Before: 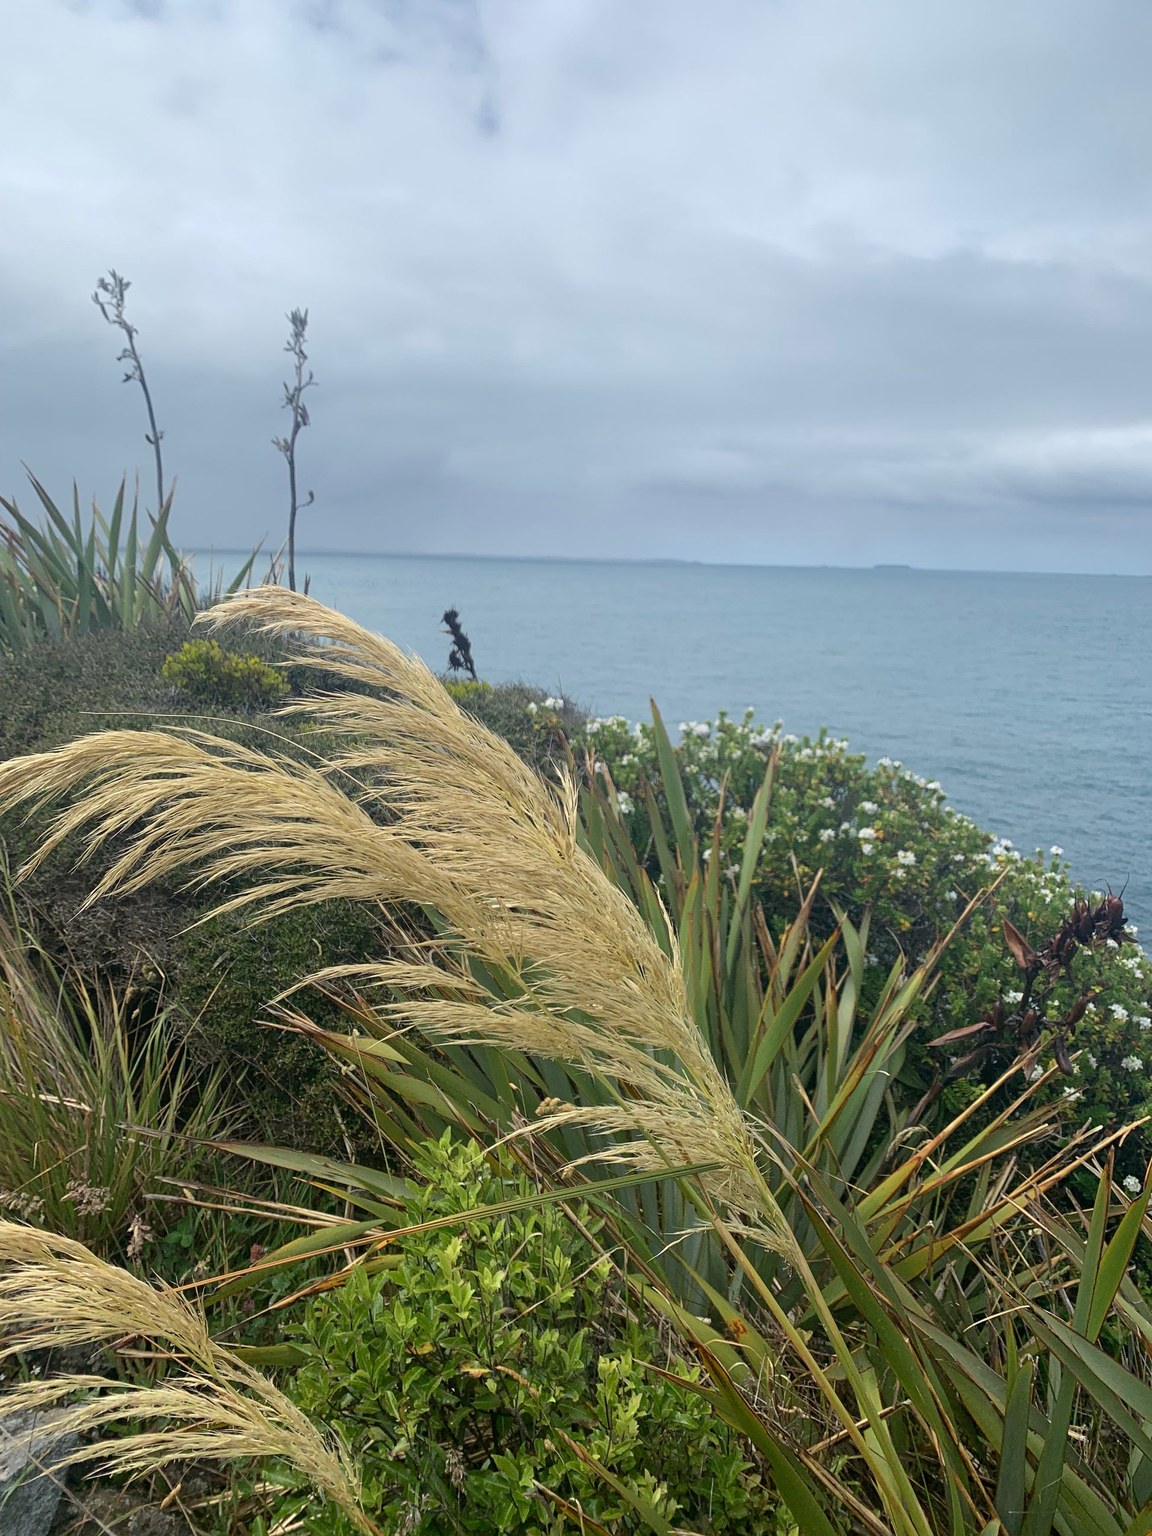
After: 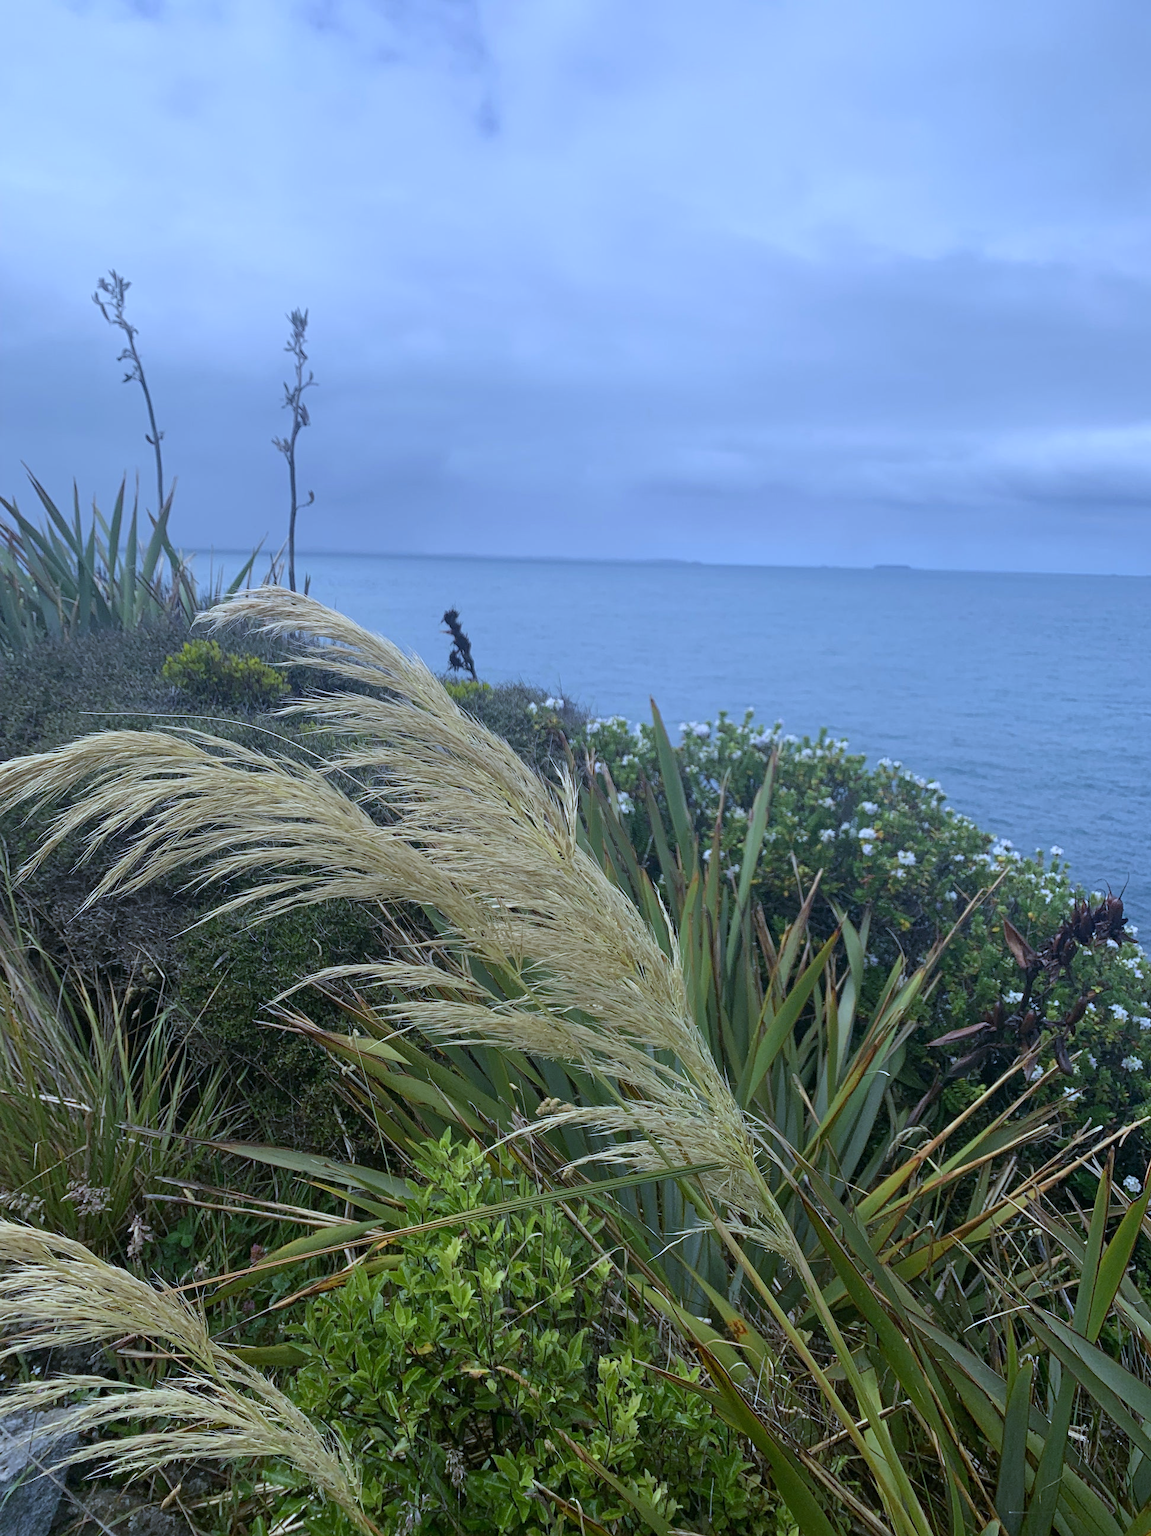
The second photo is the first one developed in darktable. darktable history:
white balance: red 0.871, blue 1.249
exposure: exposure -0.293 EV, compensate highlight preservation false
